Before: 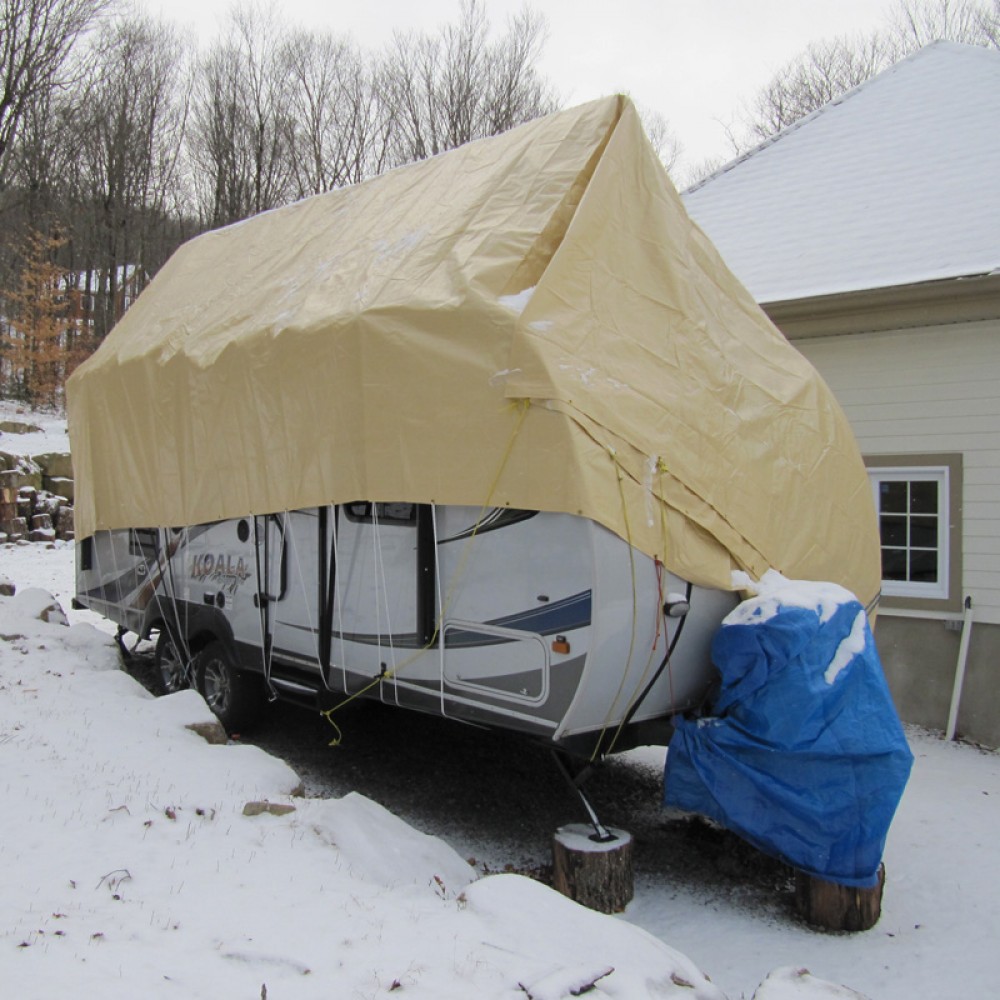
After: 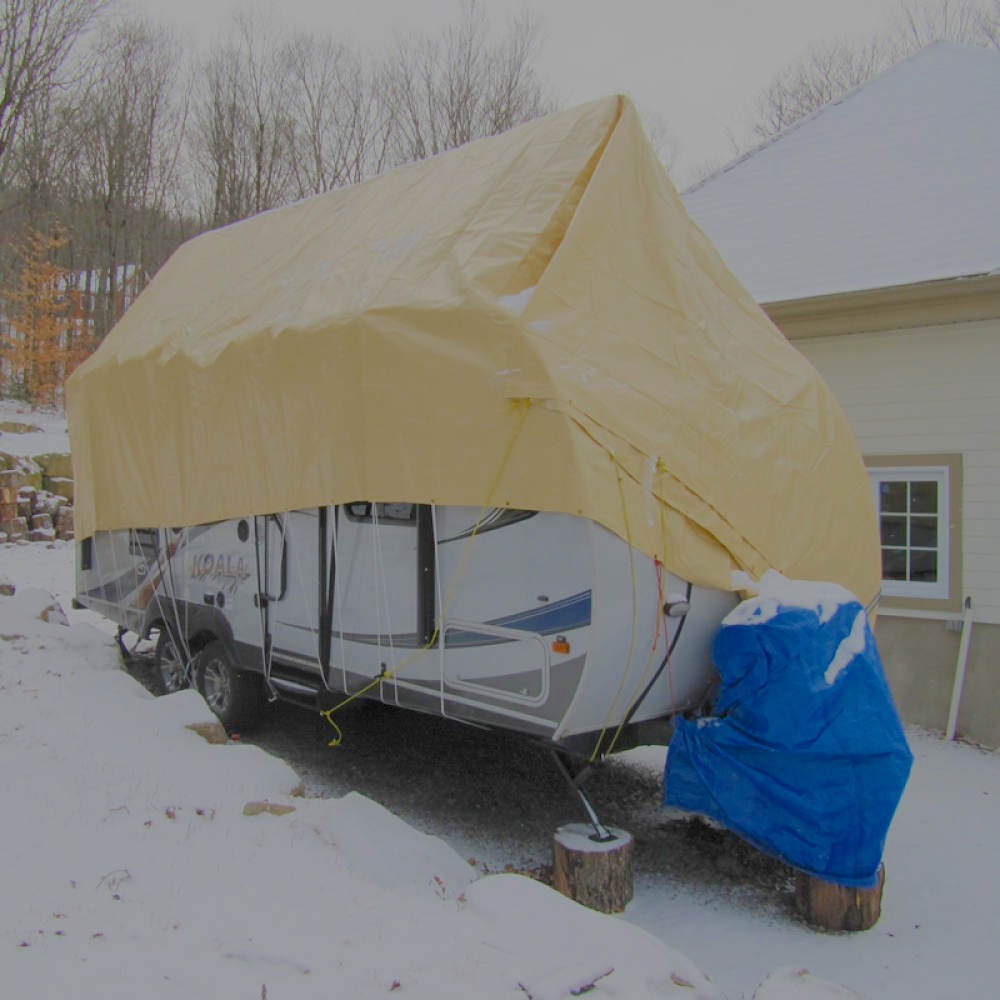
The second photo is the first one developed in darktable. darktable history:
filmic rgb: black relative exposure -14 EV, white relative exposure 8 EV, threshold 3 EV, hardness 3.74, latitude 50%, contrast 0.5, color science v5 (2021), contrast in shadows safe, contrast in highlights safe, enable highlight reconstruction true
color balance rgb: perceptual saturation grading › global saturation 20%, perceptual saturation grading › highlights -25%, perceptual saturation grading › shadows 25%
exposure: exposure 0.131 EV, compensate highlight preservation false
